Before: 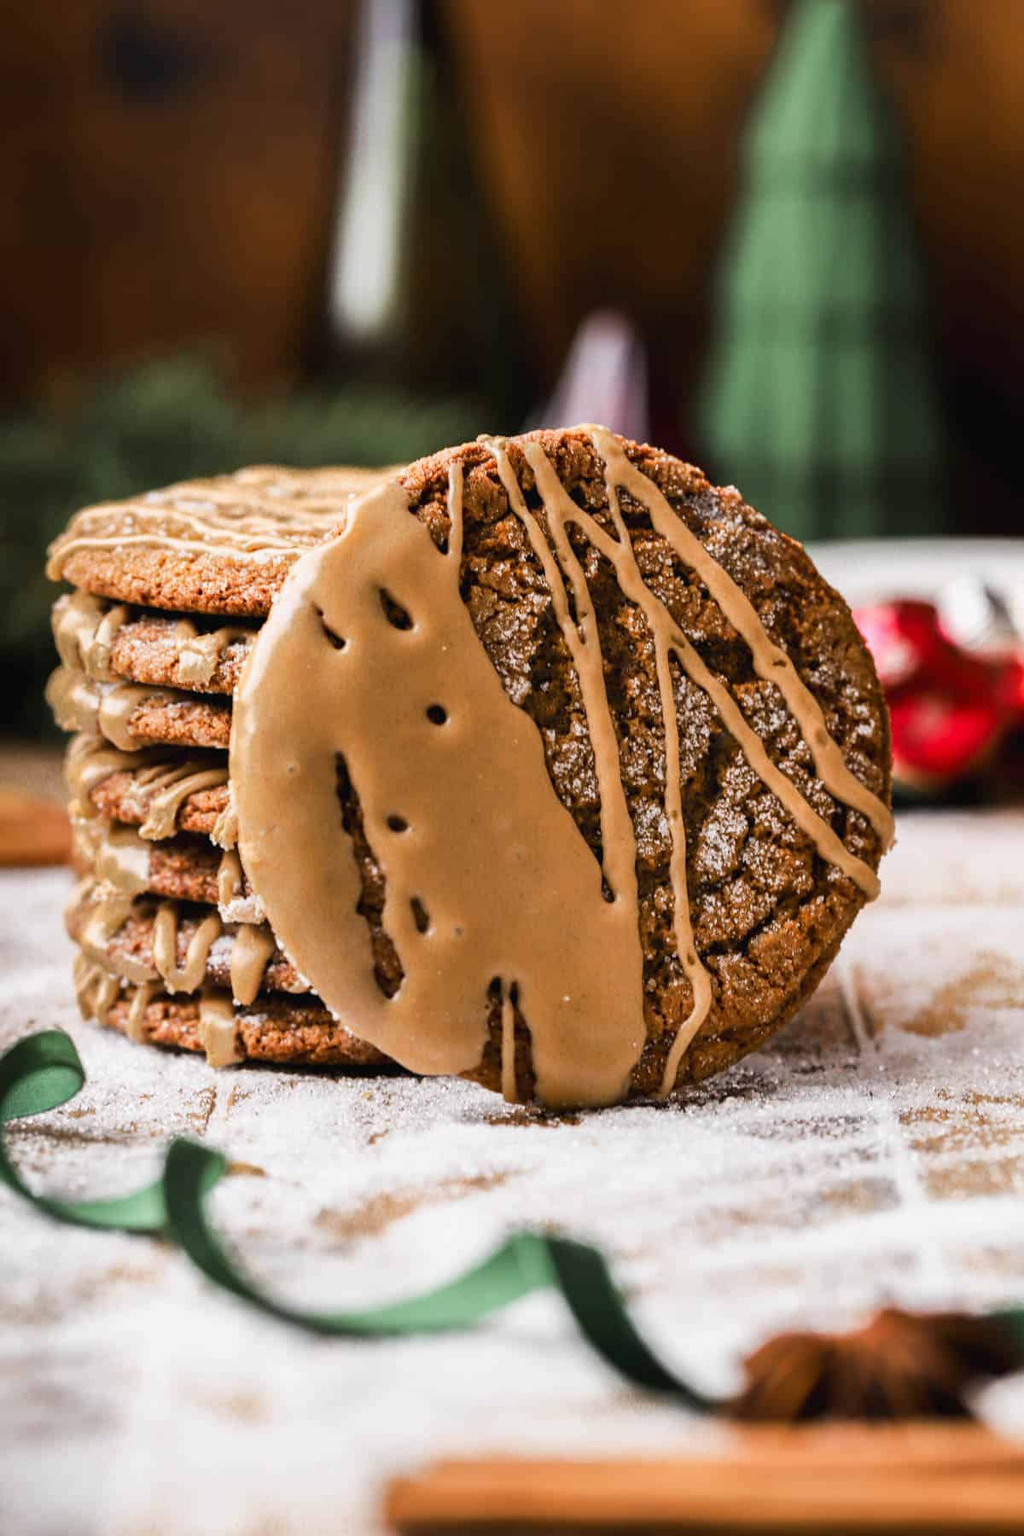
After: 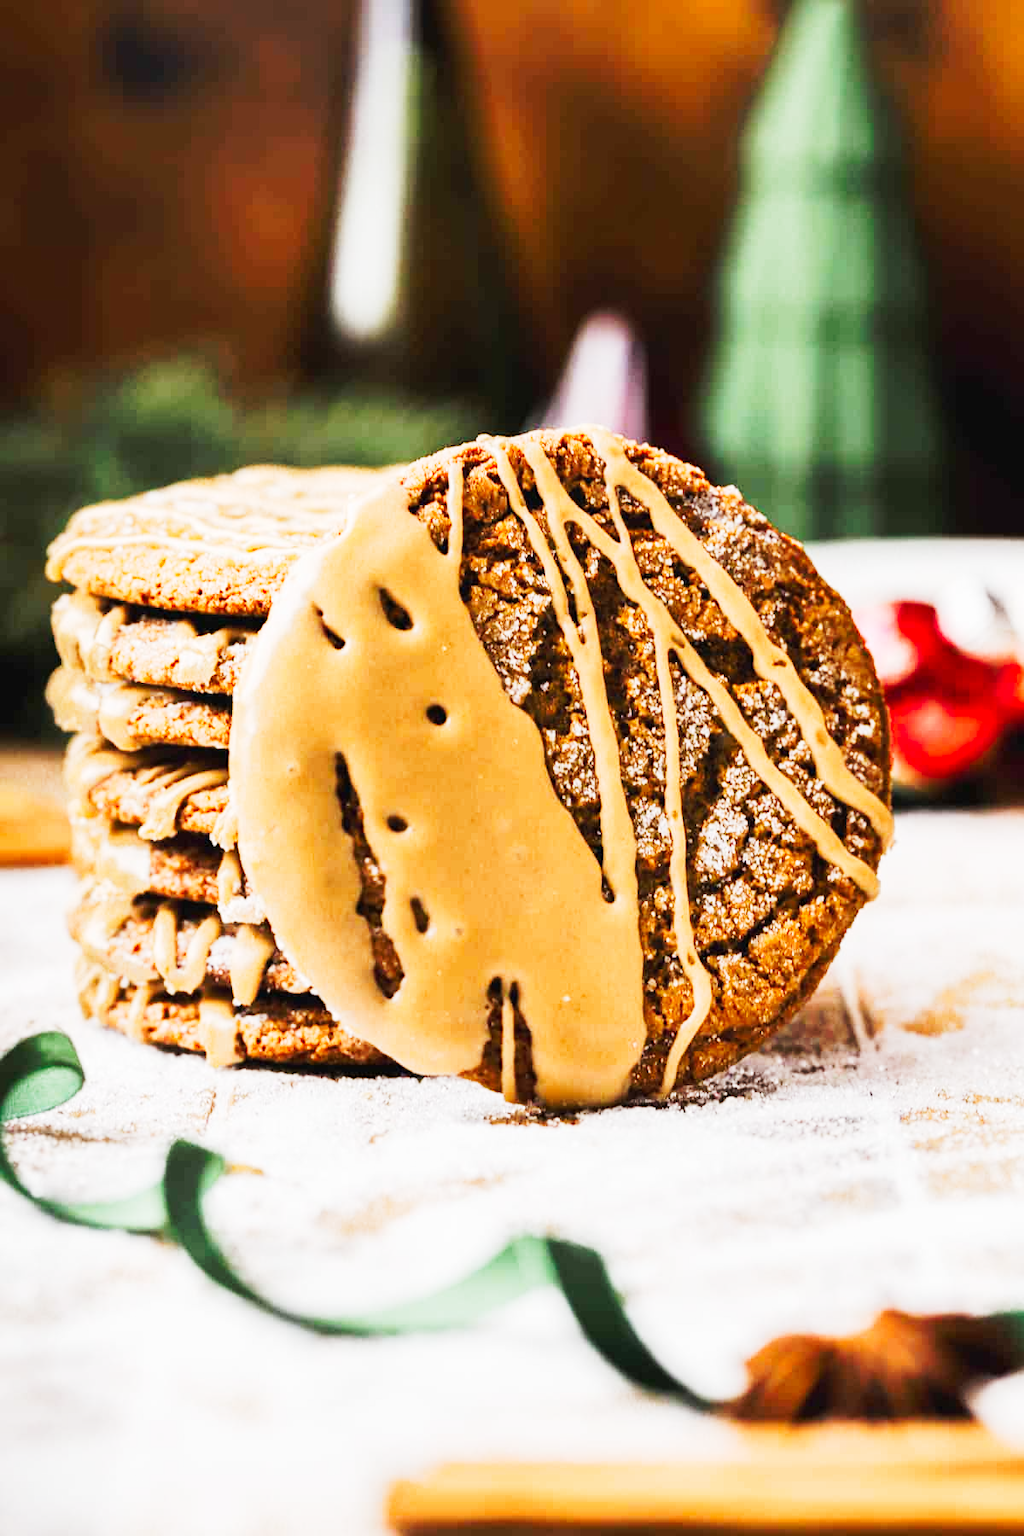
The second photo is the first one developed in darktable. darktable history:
tone curve: curves: ch0 [(0, 0) (0.003, 0.004) (0.011, 0.015) (0.025, 0.034) (0.044, 0.061) (0.069, 0.095) (0.1, 0.137) (0.136, 0.187) (0.177, 0.244) (0.224, 0.308) (0.277, 0.415) (0.335, 0.532) (0.399, 0.642) (0.468, 0.747) (0.543, 0.829) (0.623, 0.886) (0.709, 0.924) (0.801, 0.951) (0.898, 0.975) (1, 1)], preserve colors none
